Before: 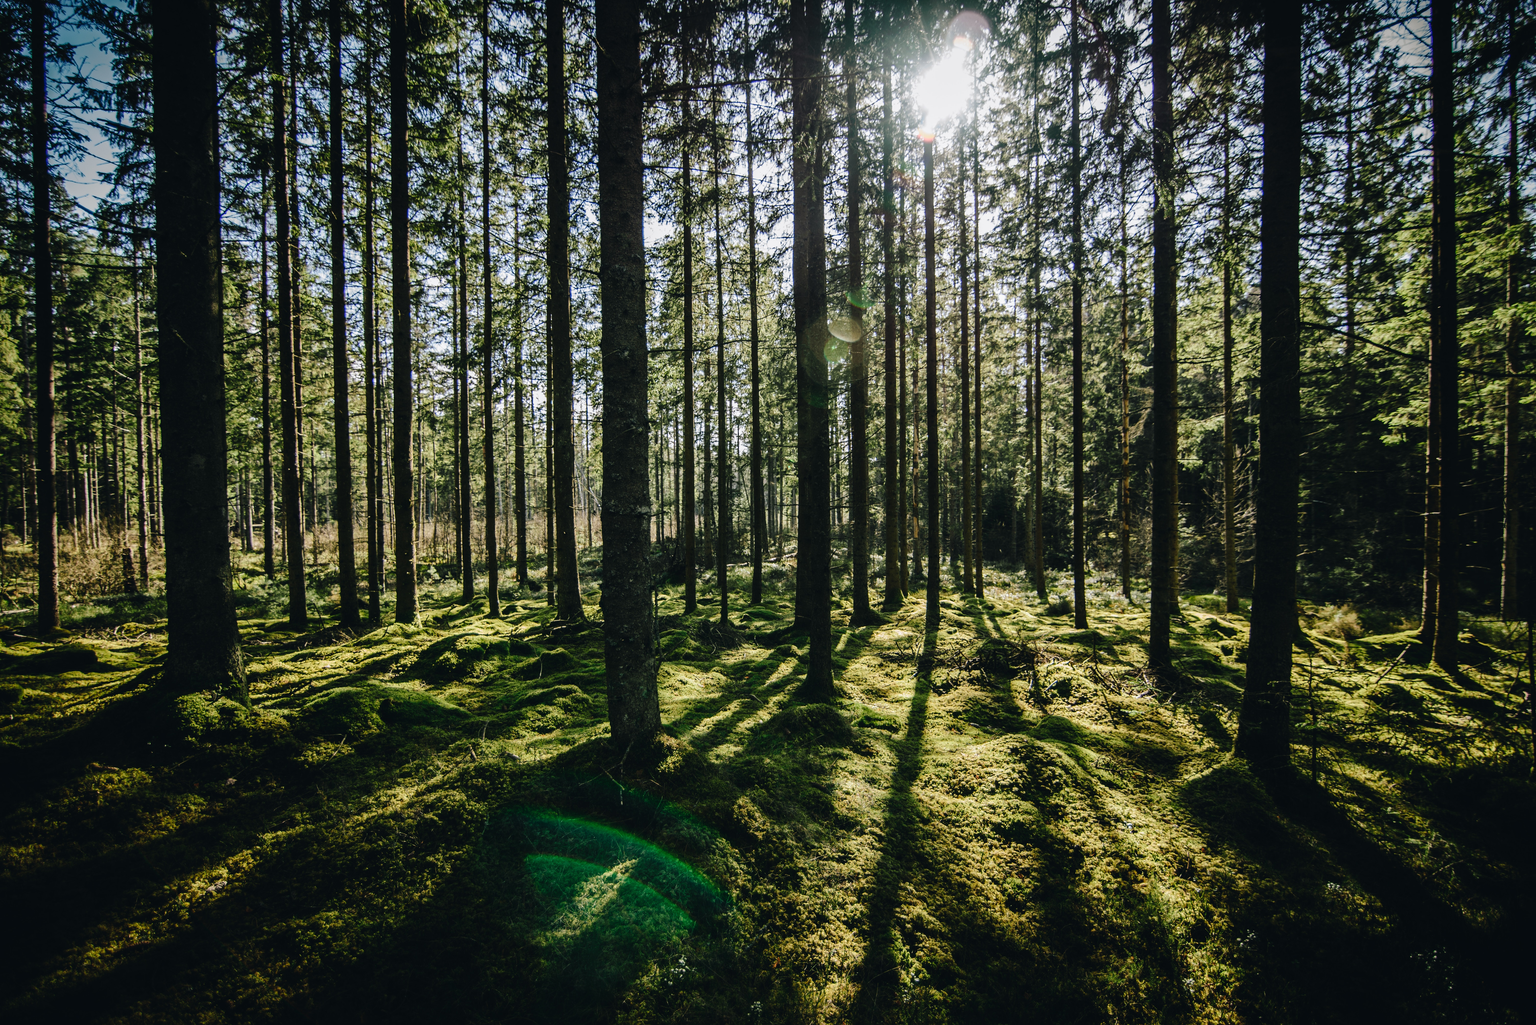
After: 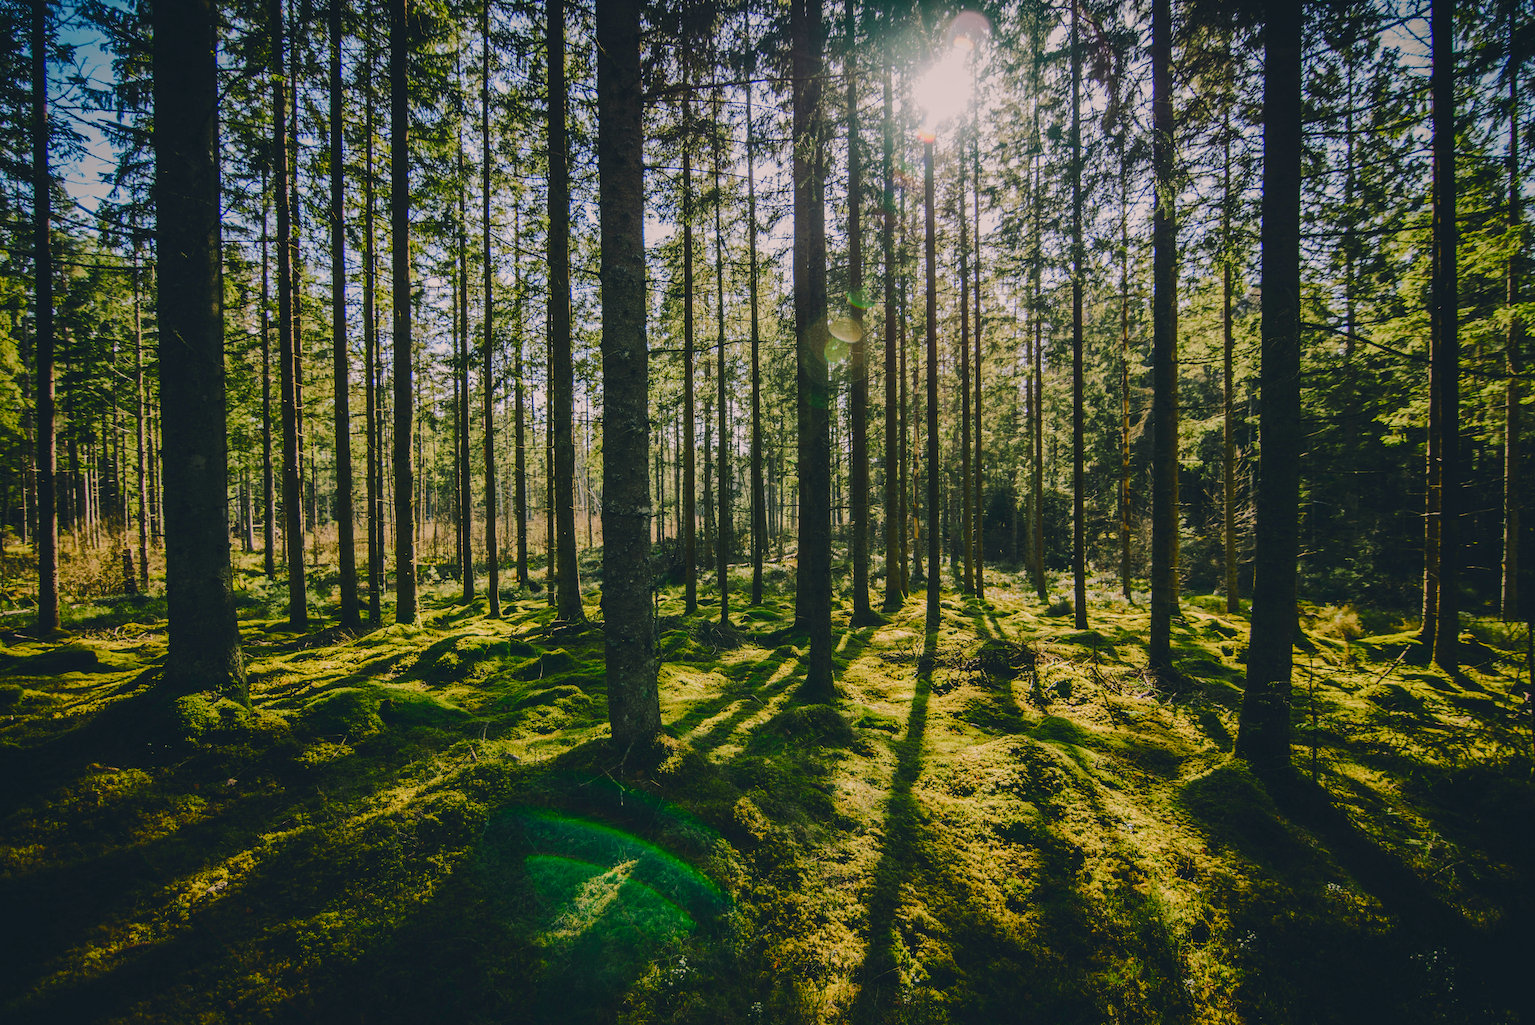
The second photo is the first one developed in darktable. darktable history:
color balance rgb: highlights gain › chroma 2.037%, highlights gain › hue 45.2°, perceptual saturation grading › global saturation 25.926%, perceptual brilliance grading › highlights 6.265%, perceptual brilliance grading › mid-tones 16.961%, perceptual brilliance grading › shadows -5.35%, contrast -29.552%
